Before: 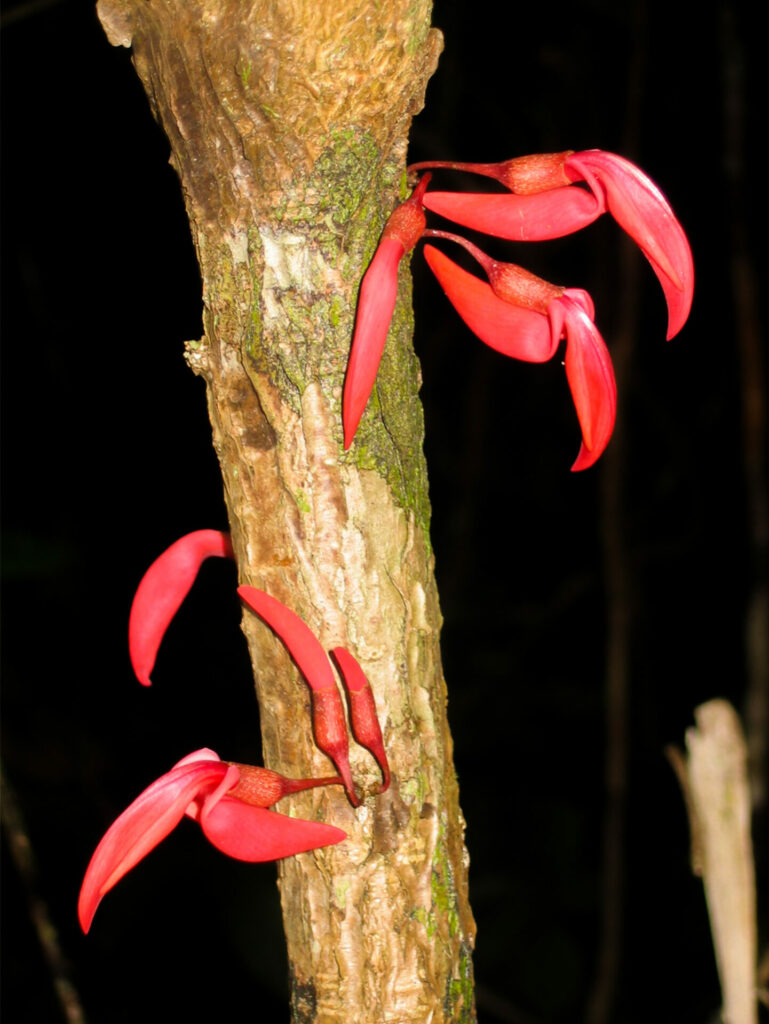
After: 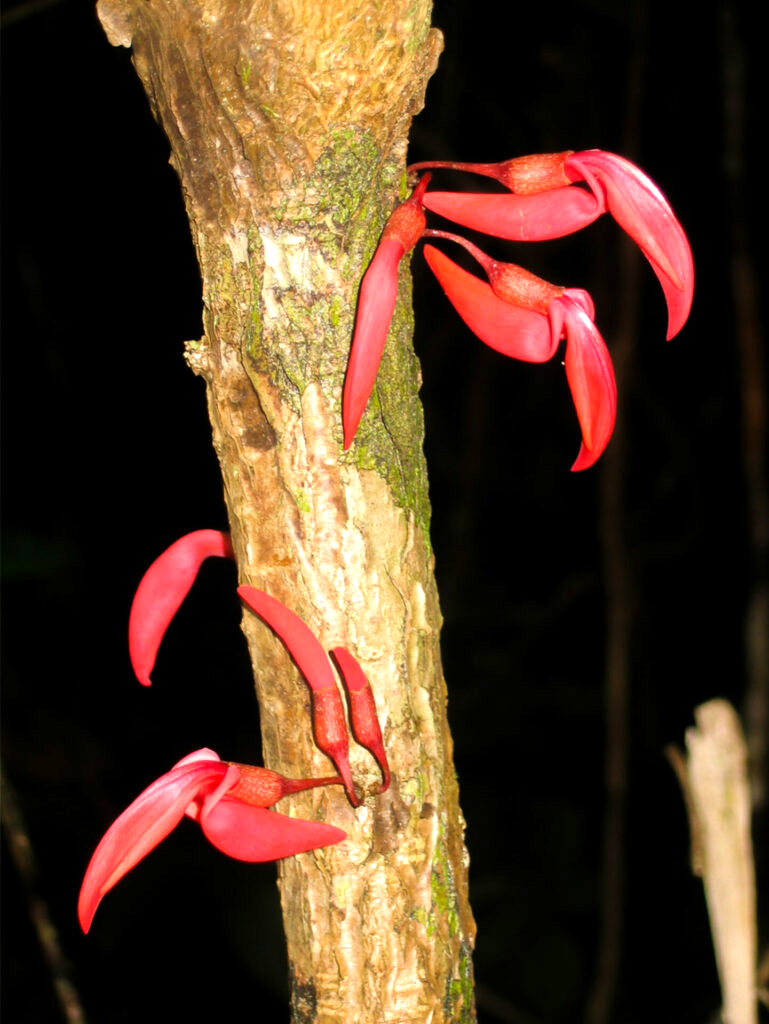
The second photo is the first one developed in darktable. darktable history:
exposure: exposure 0.376 EV, compensate highlight preservation false
